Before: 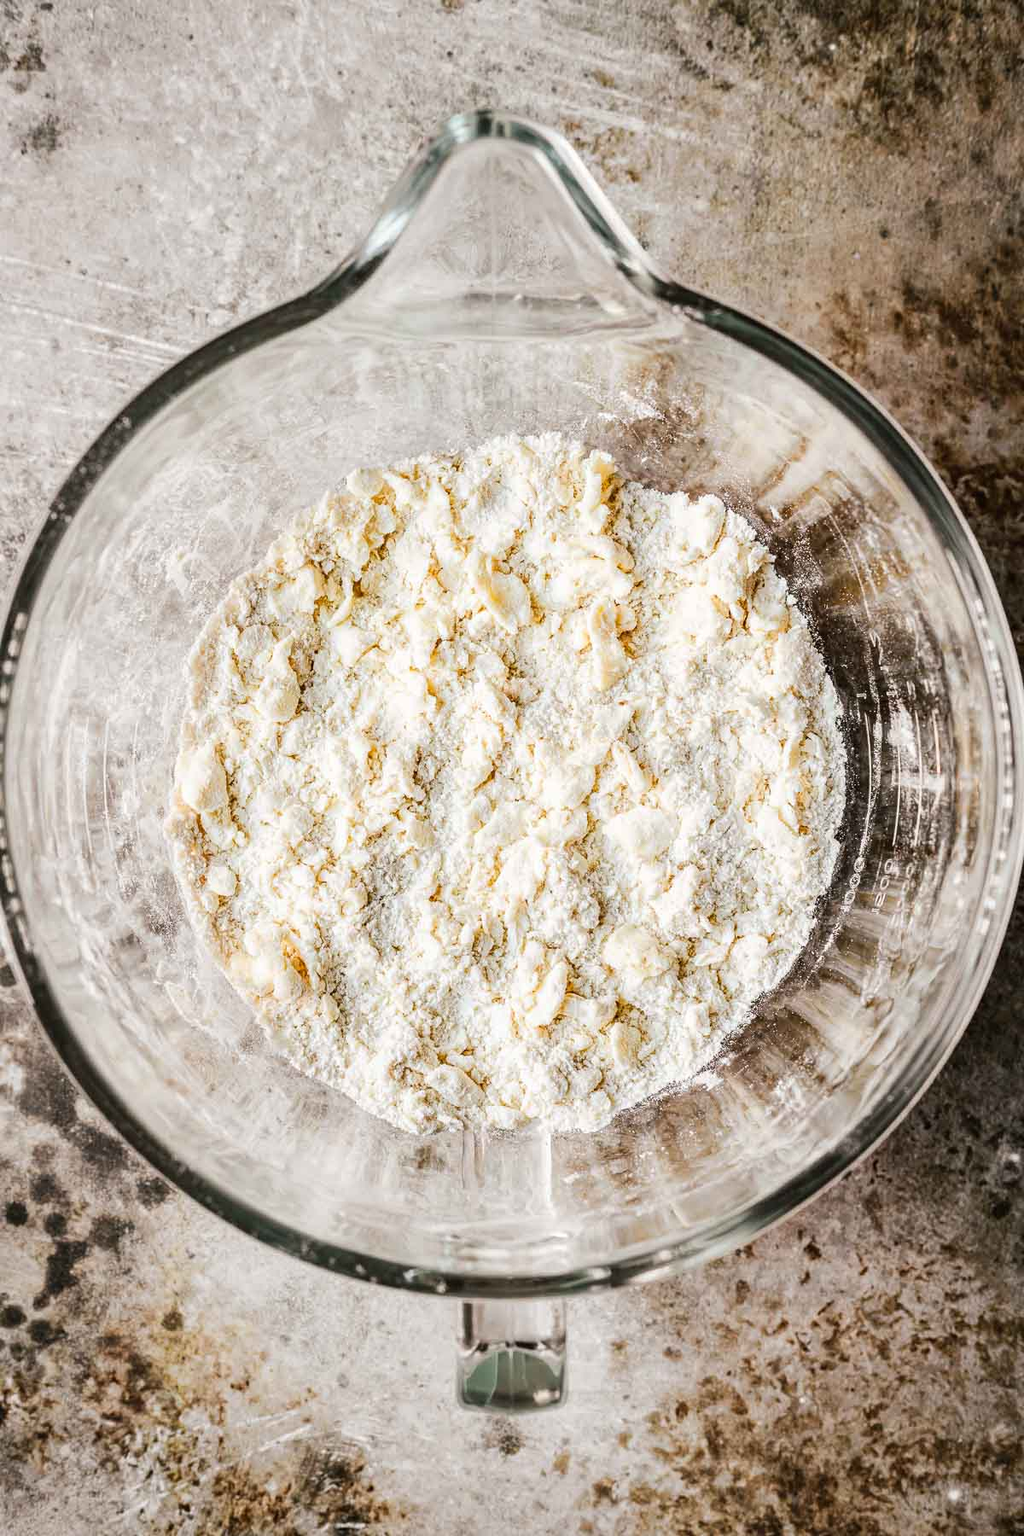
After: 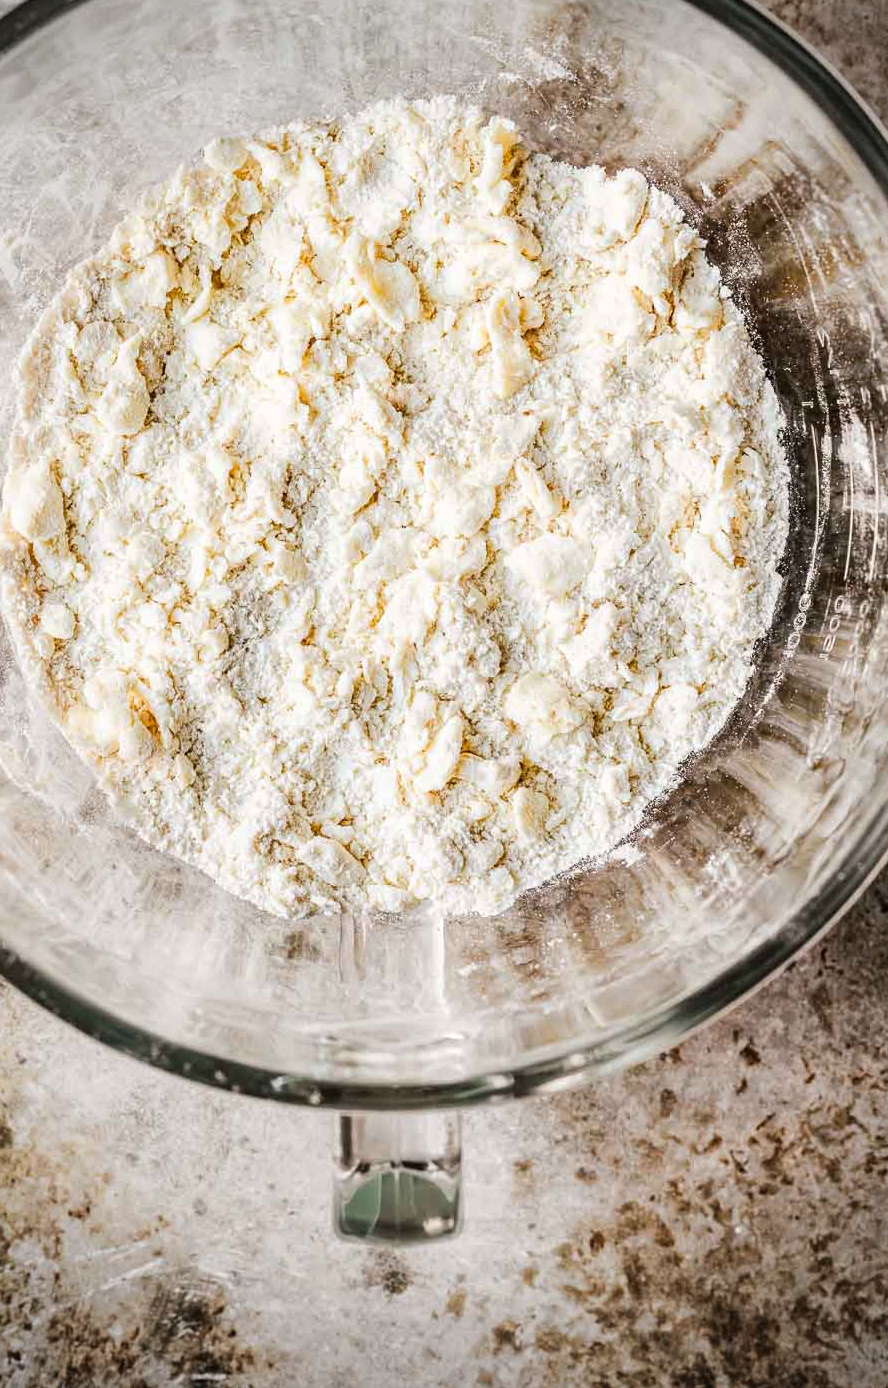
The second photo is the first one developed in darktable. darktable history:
vignetting: on, module defaults
crop: left 16.871%, top 22.857%, right 9.116%
